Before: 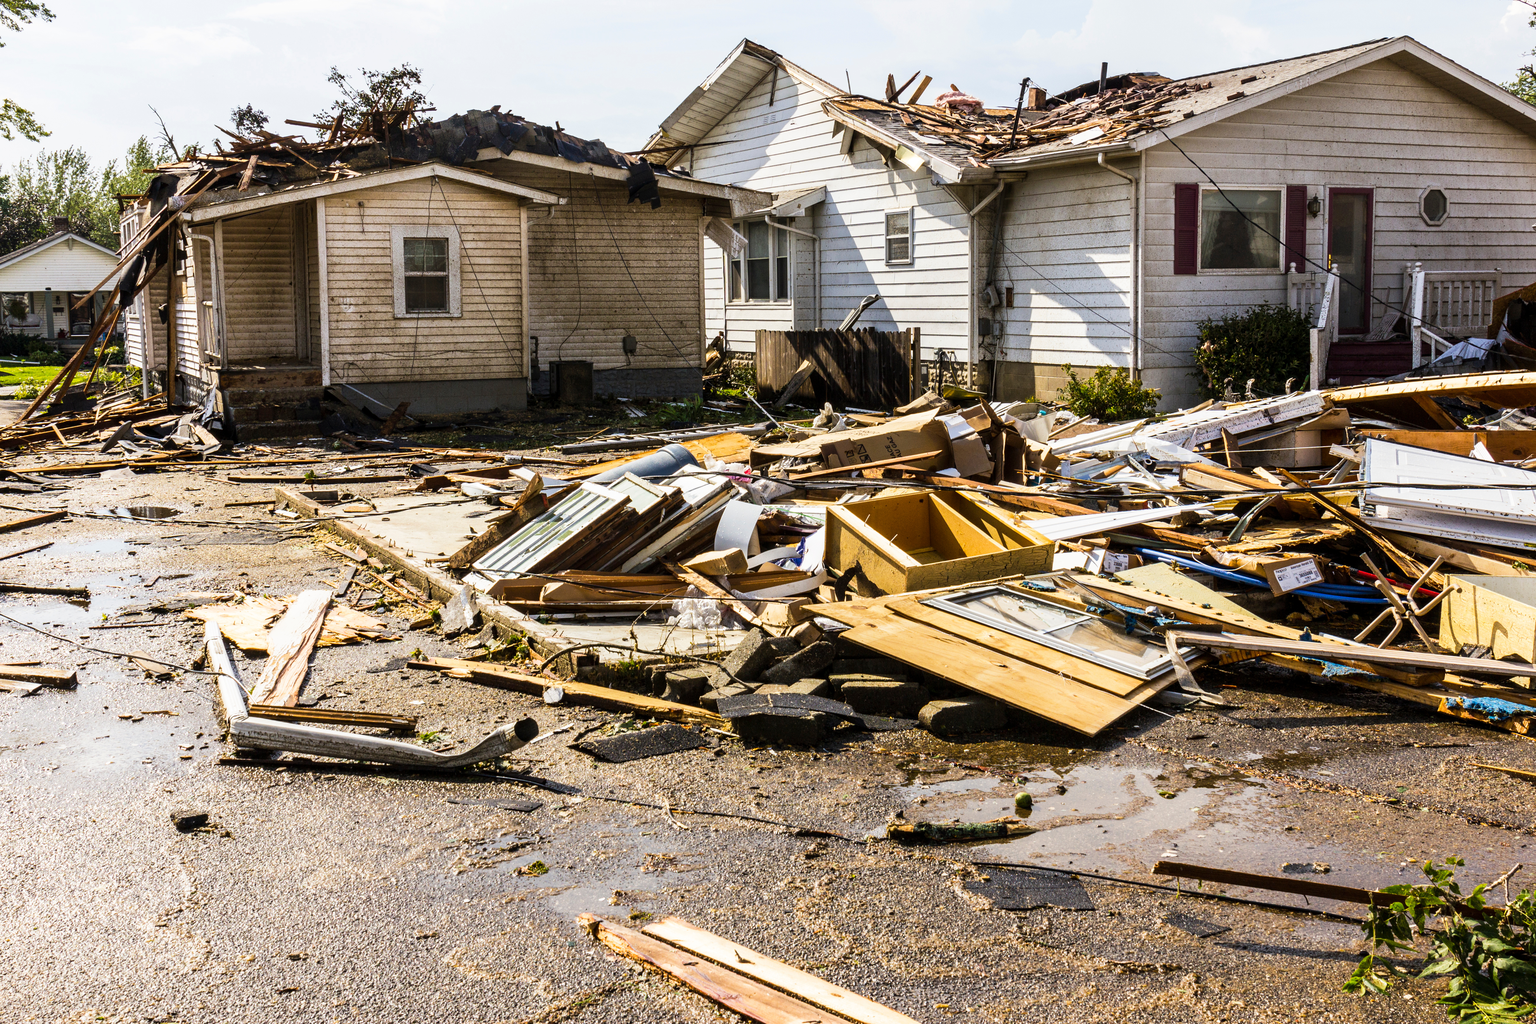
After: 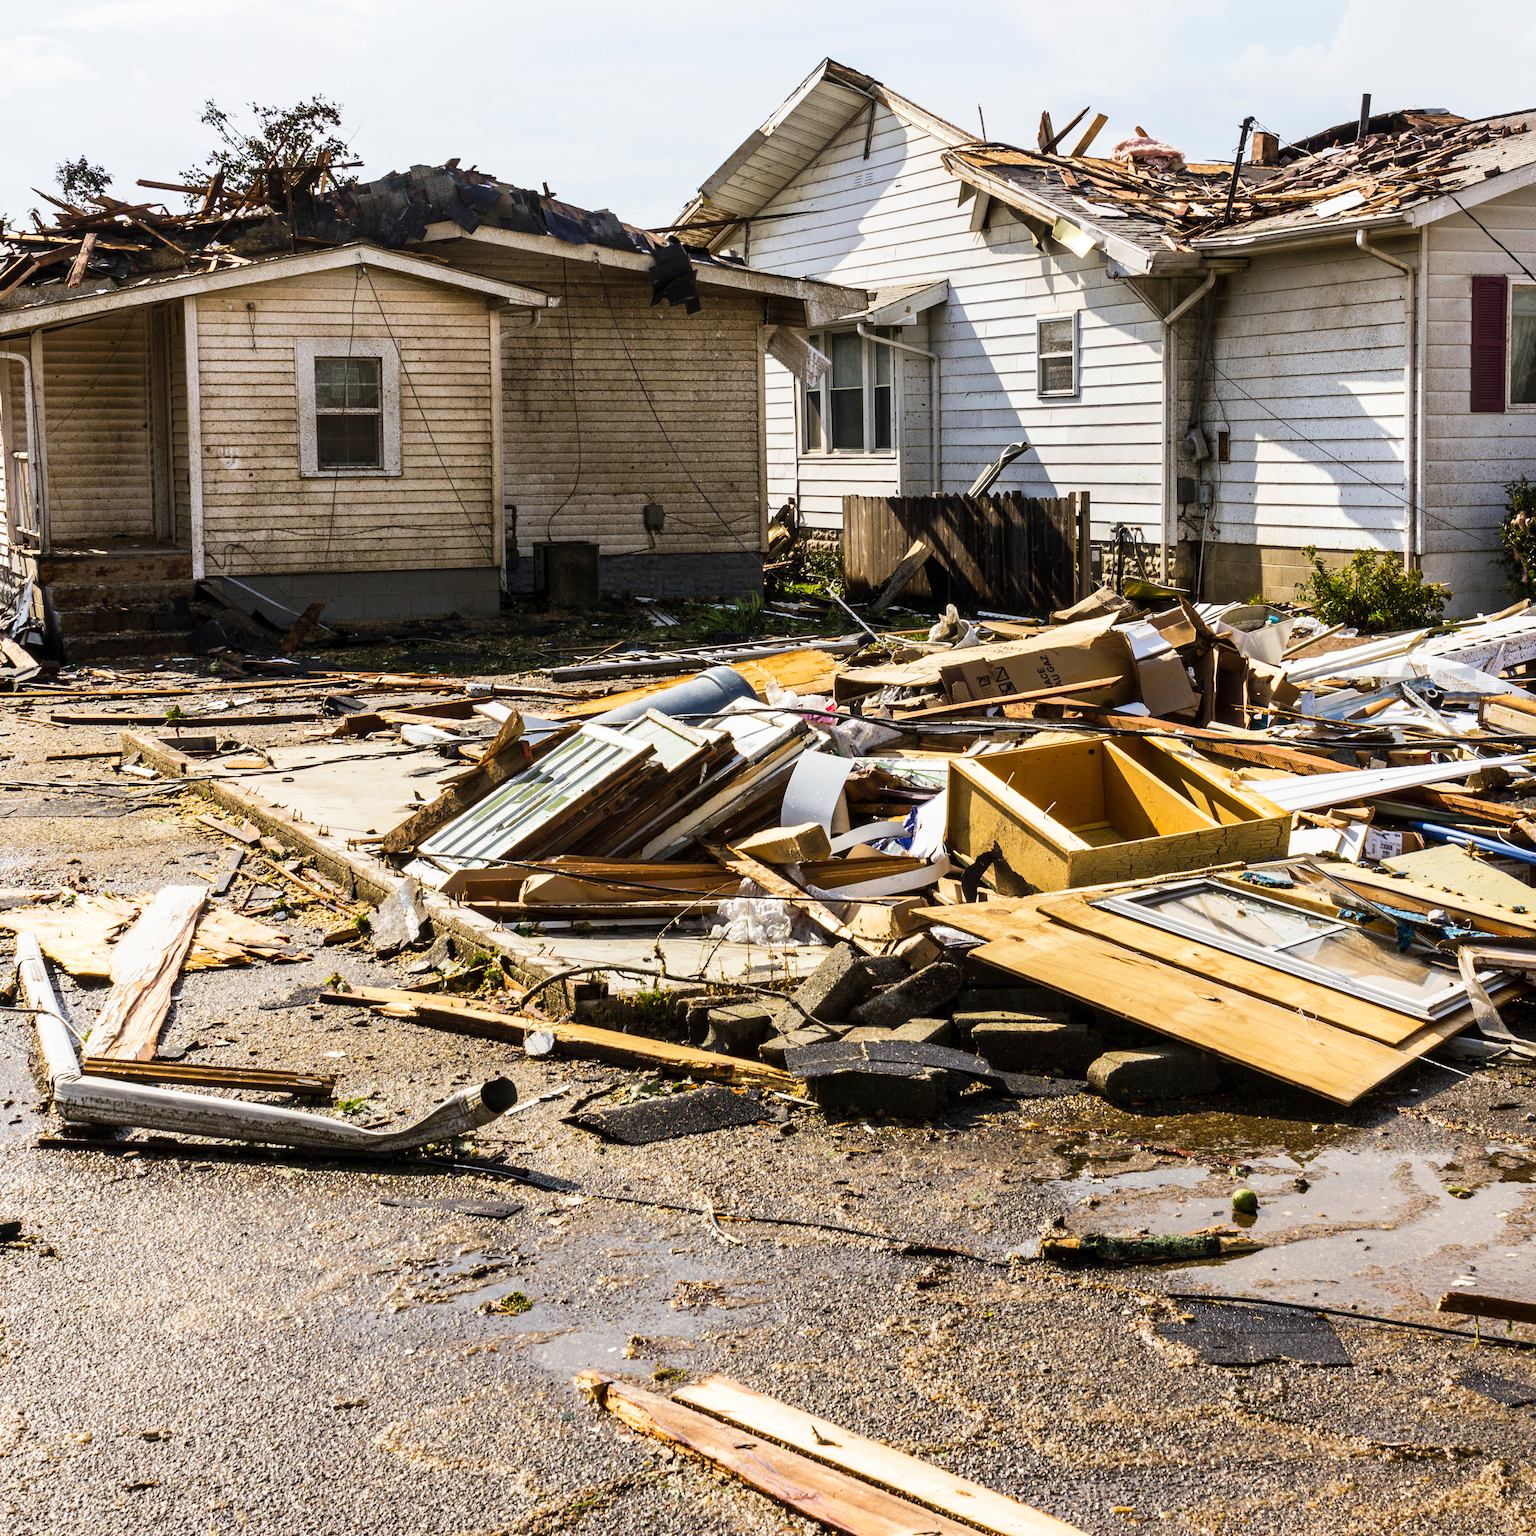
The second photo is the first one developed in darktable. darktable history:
crop and rotate: left 12.648%, right 20.685%
tone equalizer: on, module defaults
